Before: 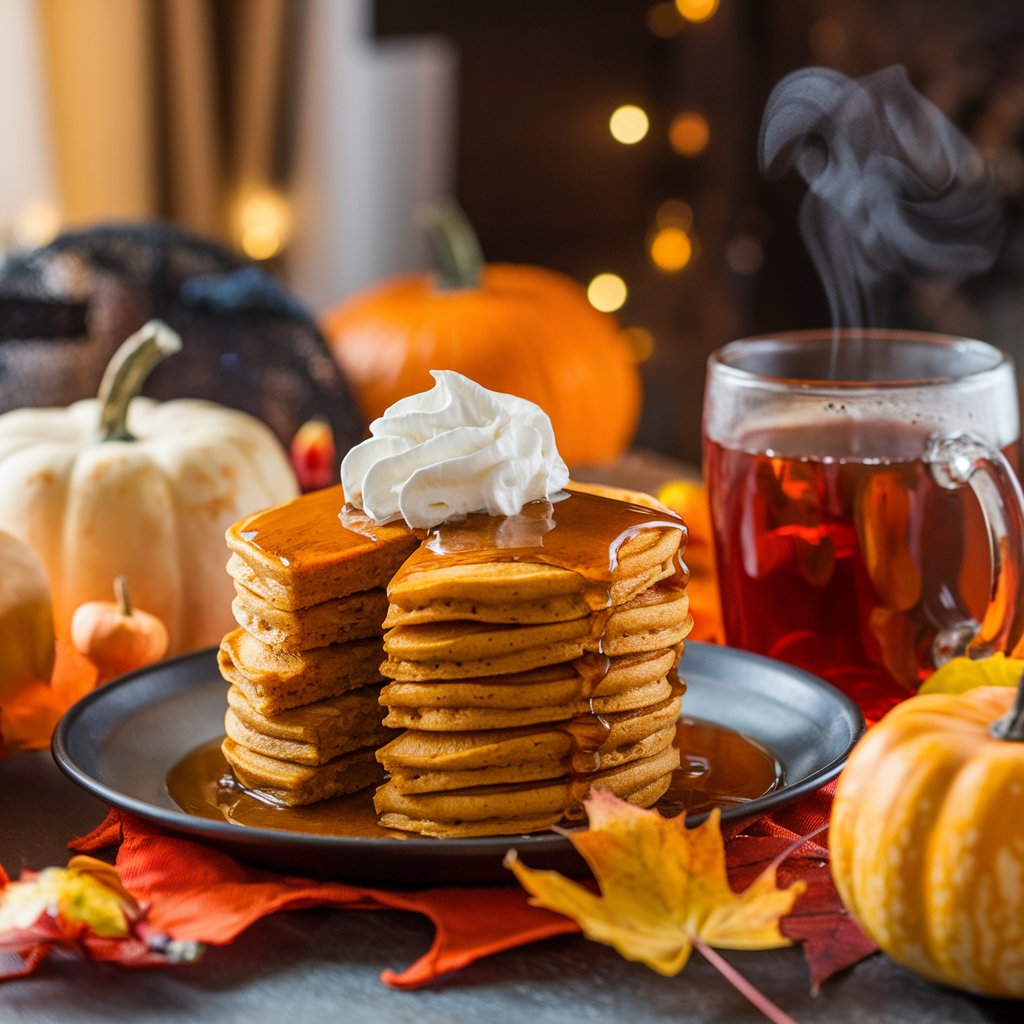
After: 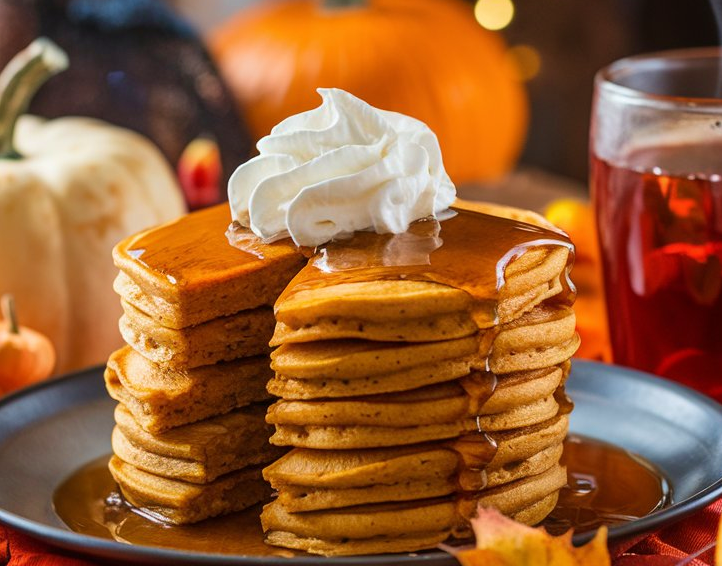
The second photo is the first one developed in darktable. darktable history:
crop: left 11.123%, top 27.61%, right 18.3%, bottom 17.034%
velvia: on, module defaults
